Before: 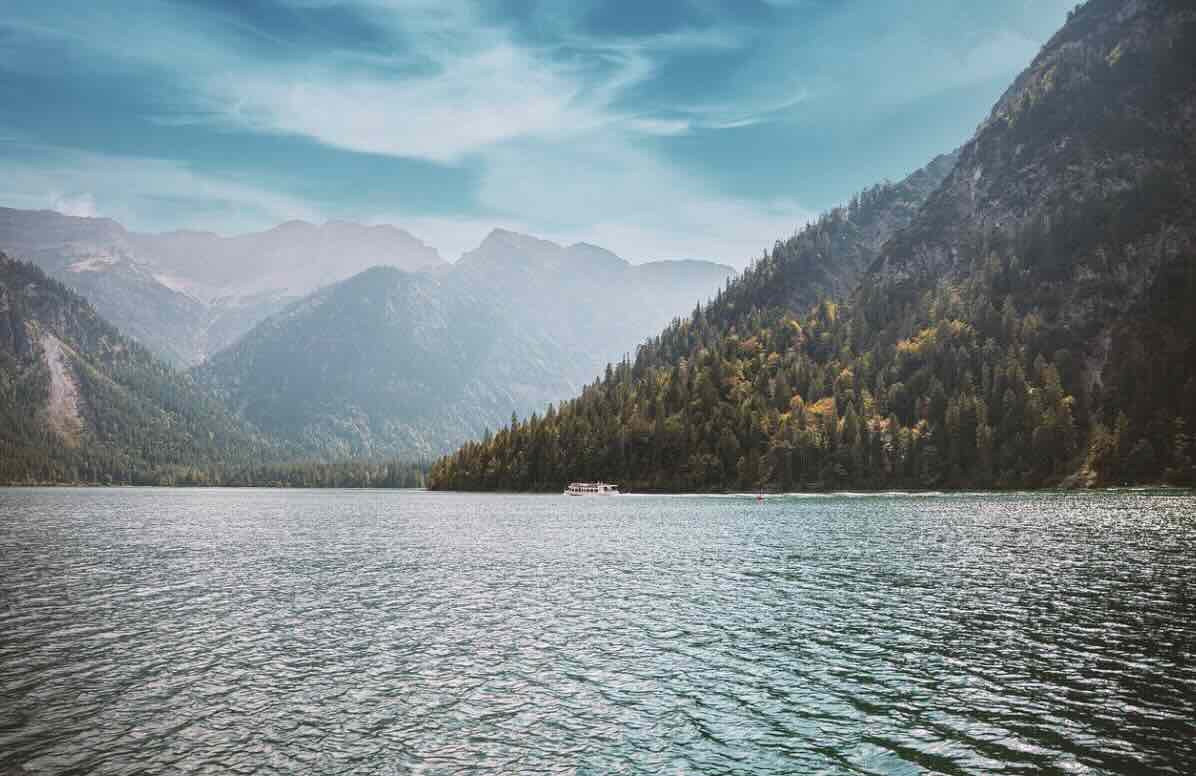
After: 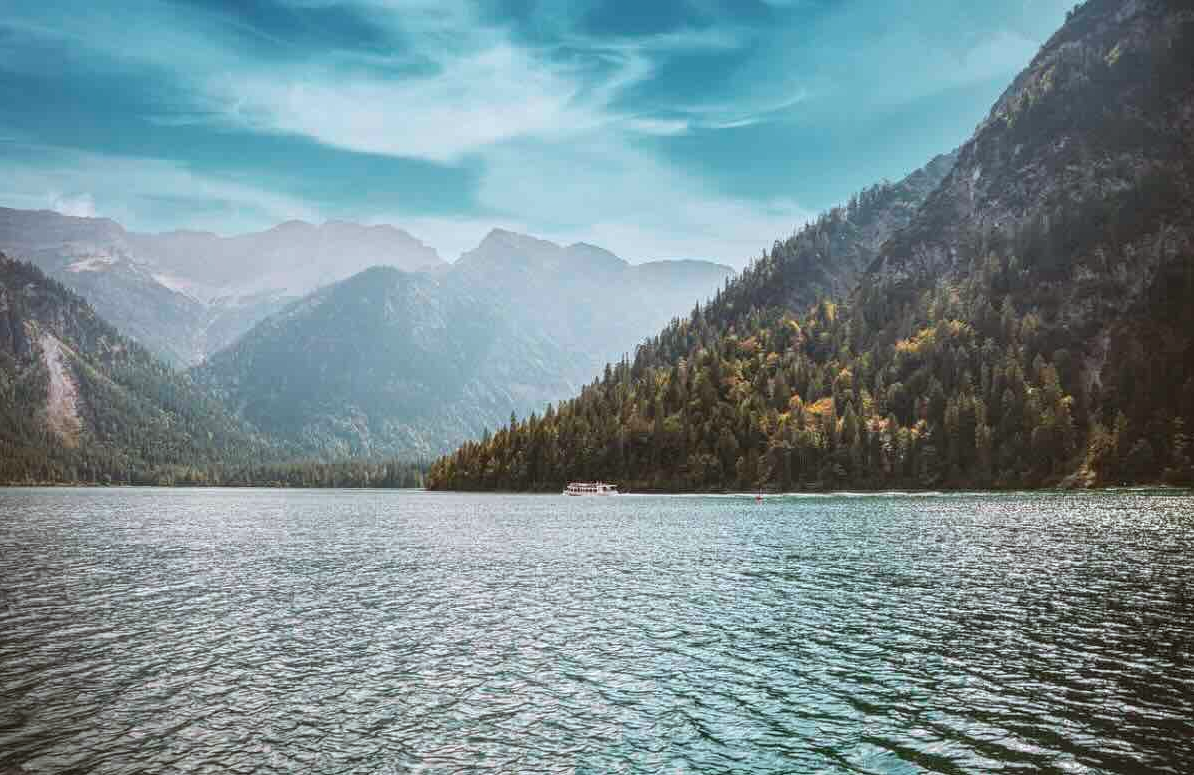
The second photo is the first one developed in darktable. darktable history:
crop: left 0.119%
local contrast: on, module defaults
color correction: highlights a* -2.77, highlights b* -2.28, shadows a* 2.44, shadows b* 2.9
